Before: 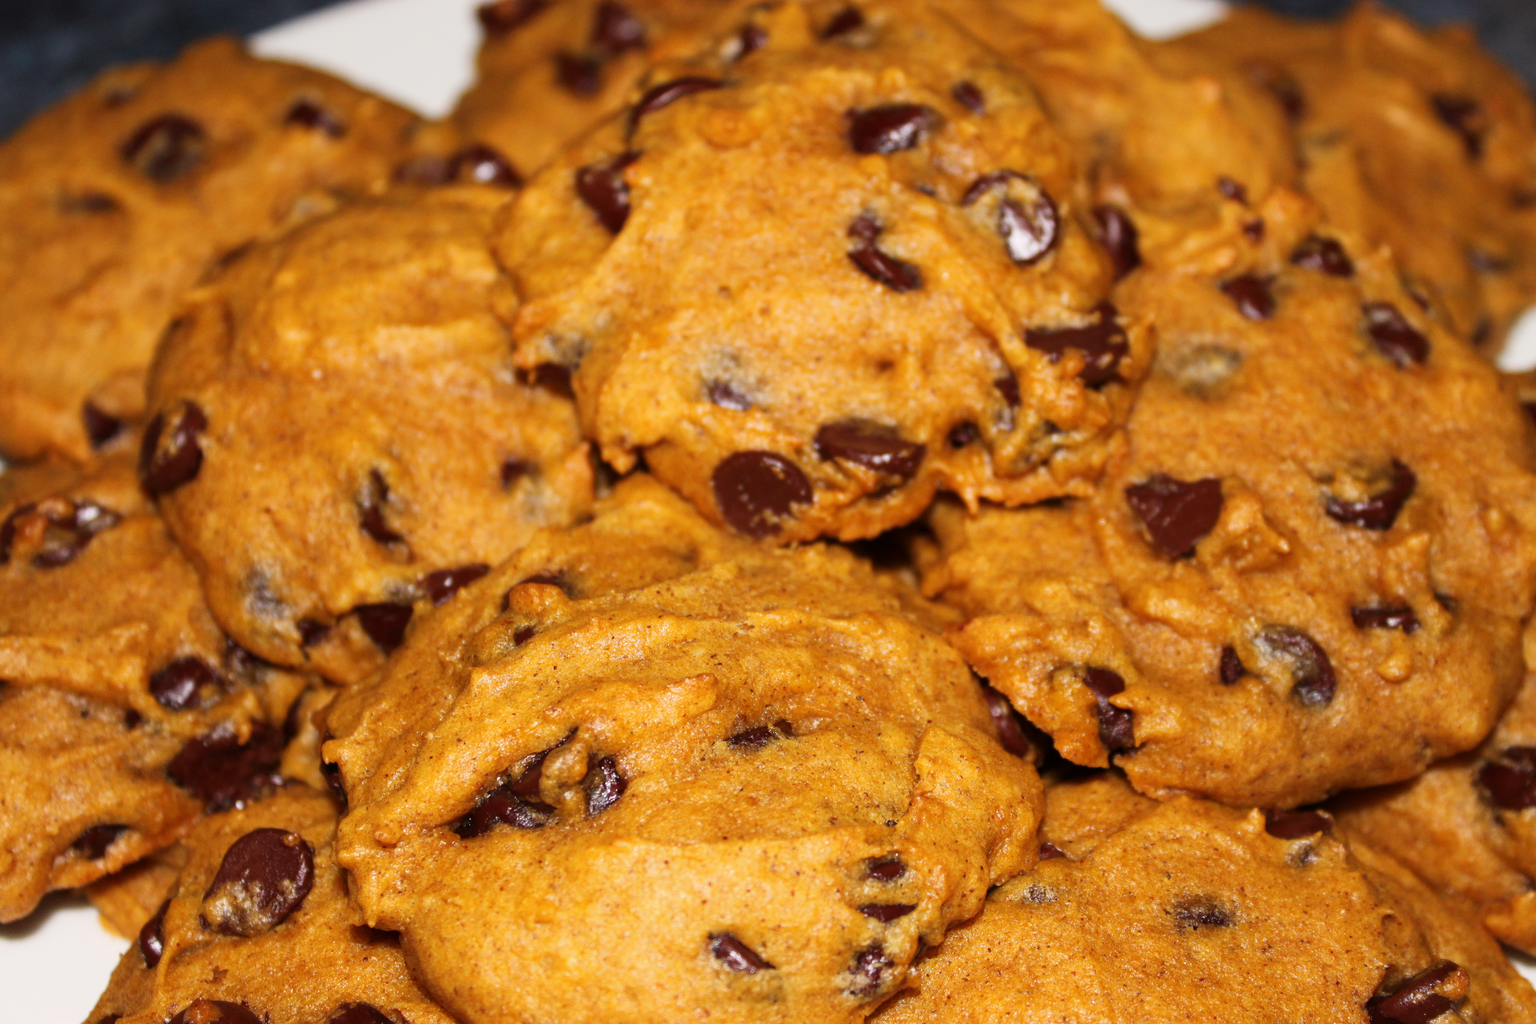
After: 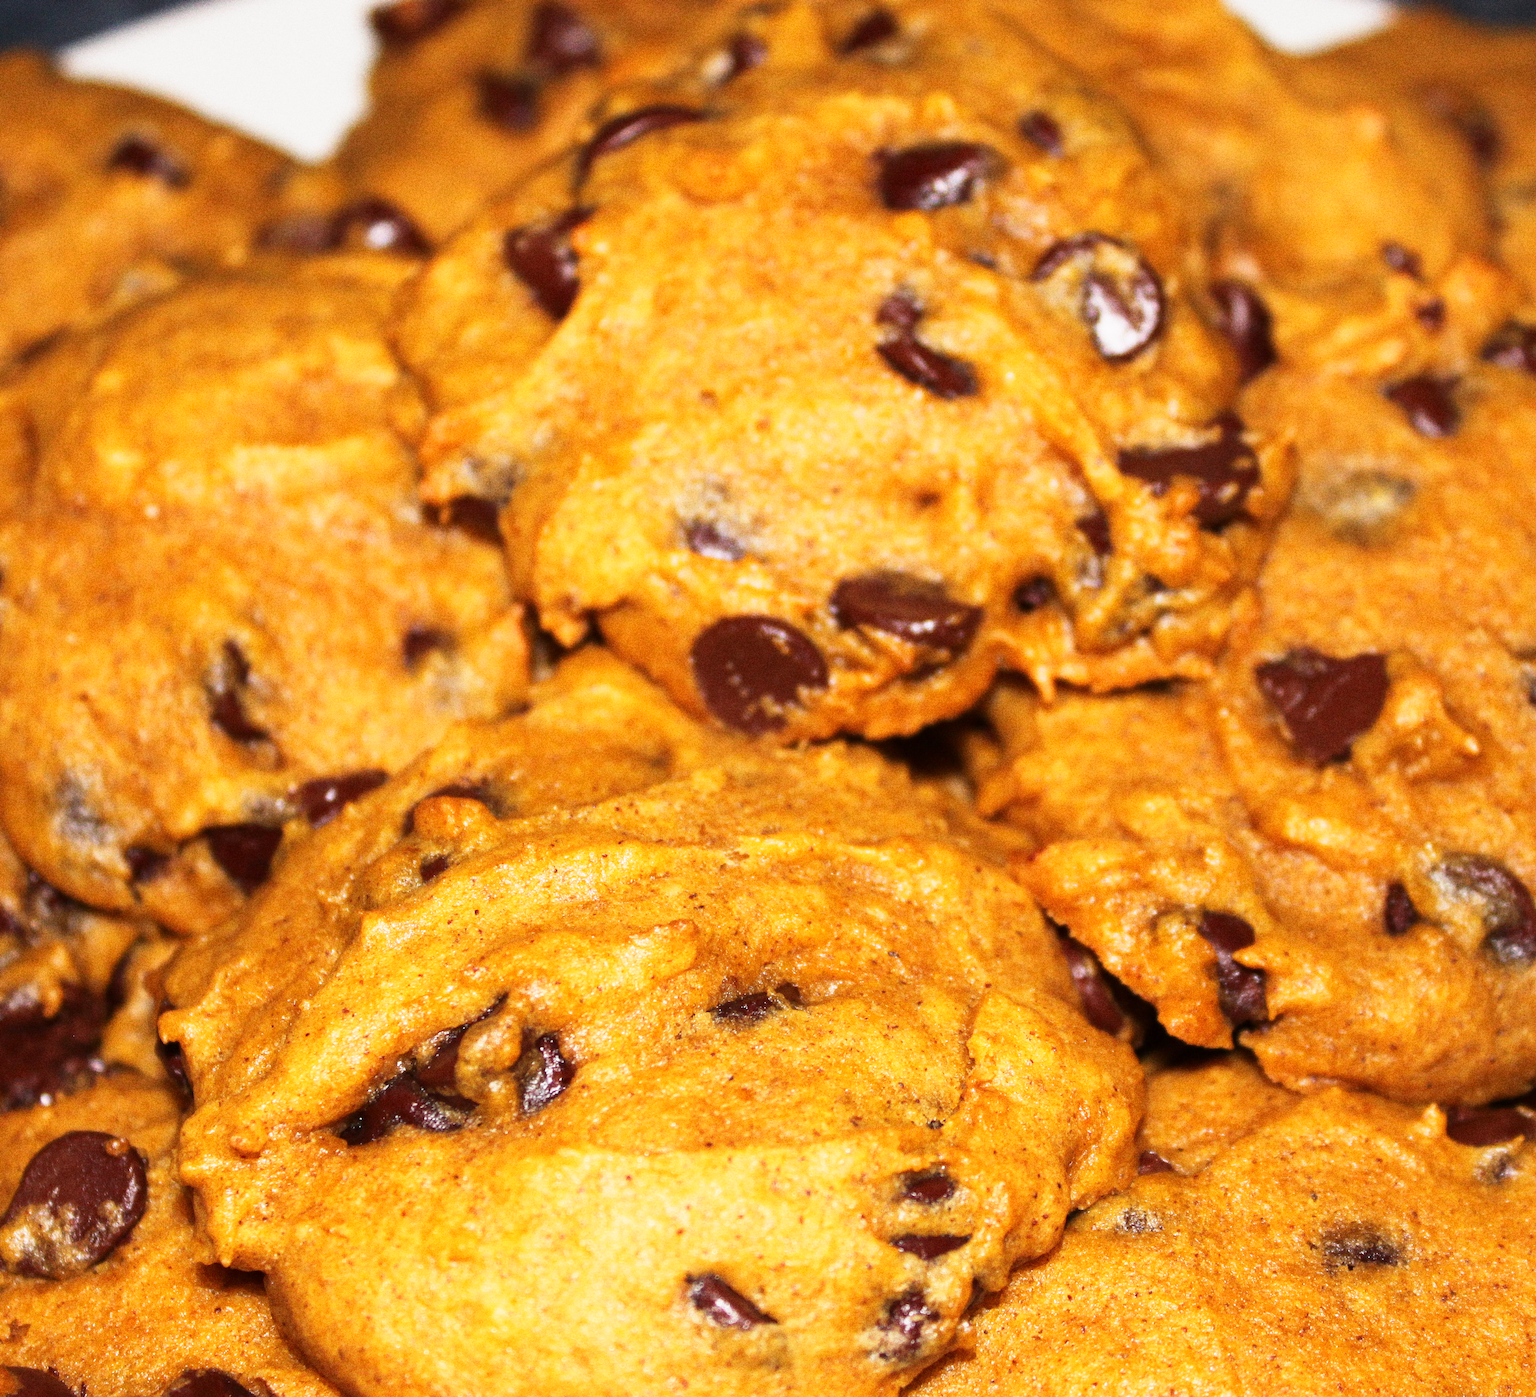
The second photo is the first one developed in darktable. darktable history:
crop: left 13.443%, right 13.31%
base curve: curves: ch0 [(0, 0) (0.579, 0.807) (1, 1)], preserve colors none
grain: coarseness 0.09 ISO, strength 40%
